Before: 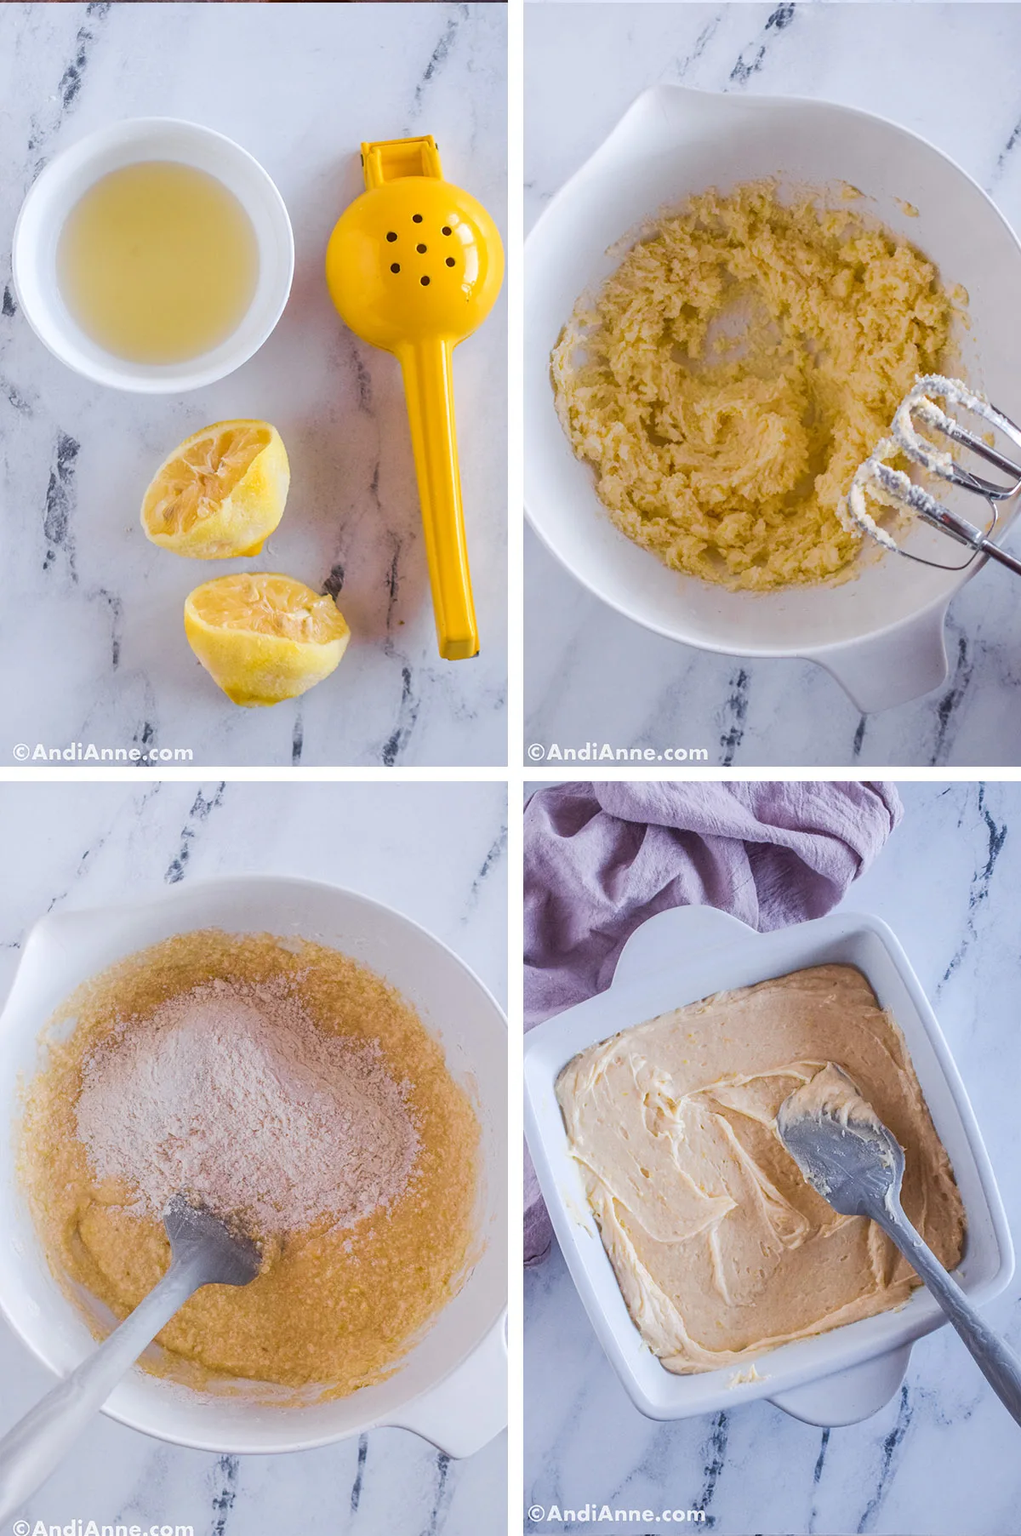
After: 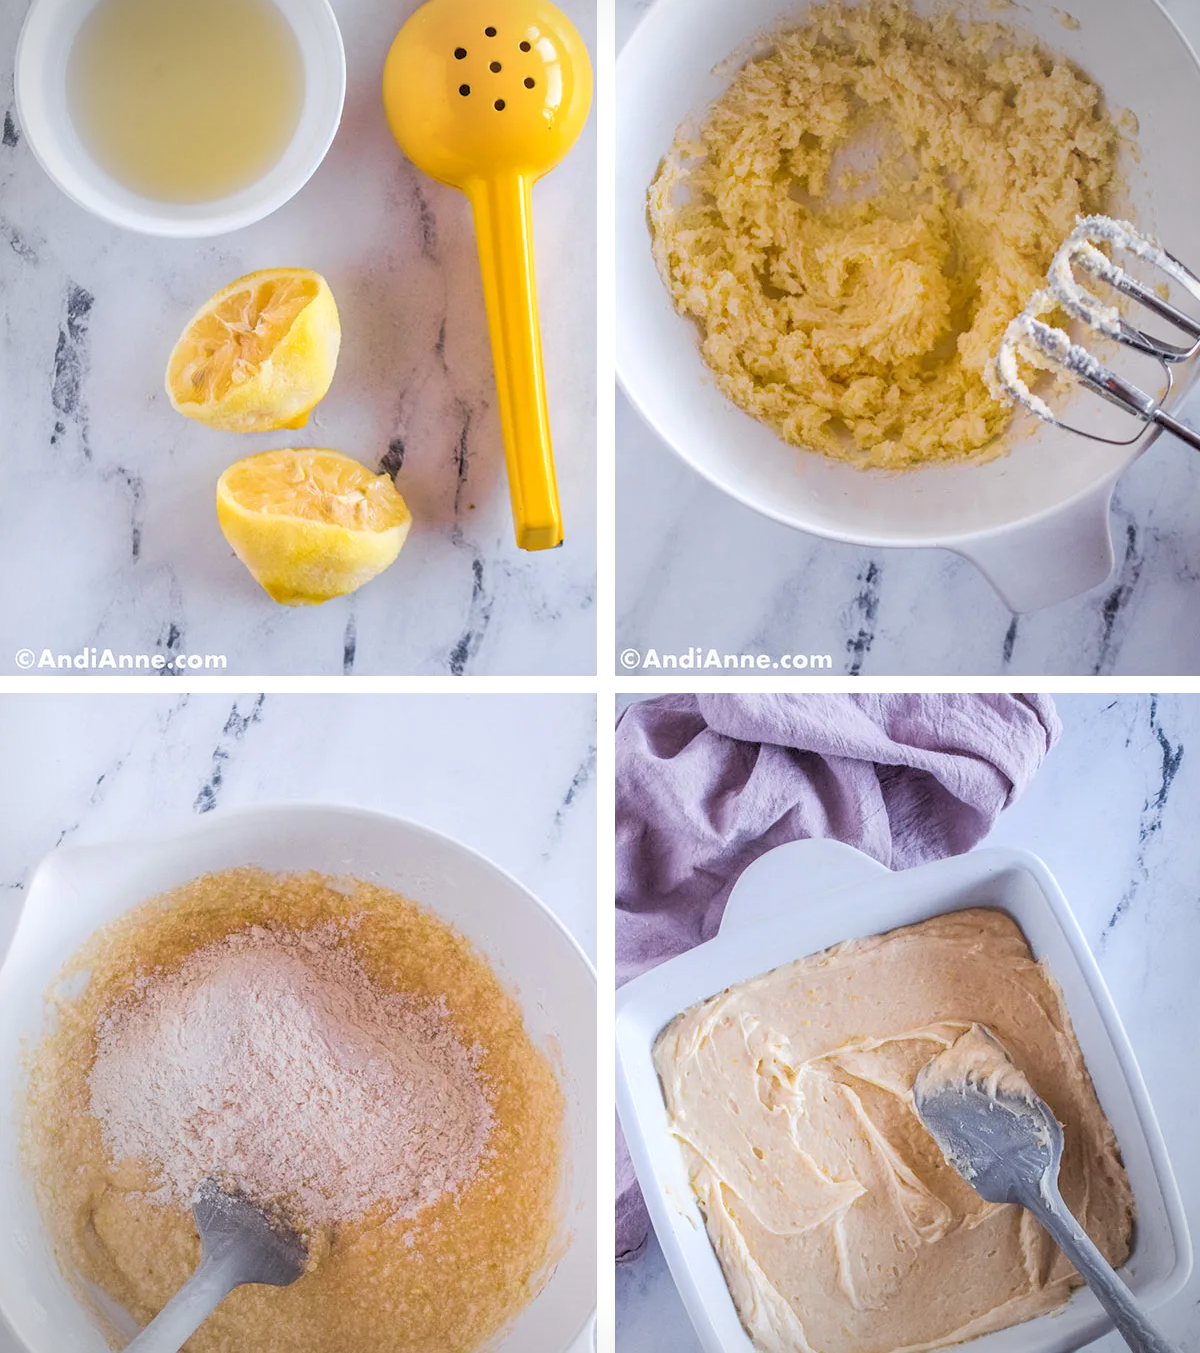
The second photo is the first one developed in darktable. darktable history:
crop and rotate: top 12.5%, bottom 12.5%
rgb levels: levels [[0.013, 0.434, 0.89], [0, 0.5, 1], [0, 0.5, 1]]
vignetting: fall-off radius 60.92%
